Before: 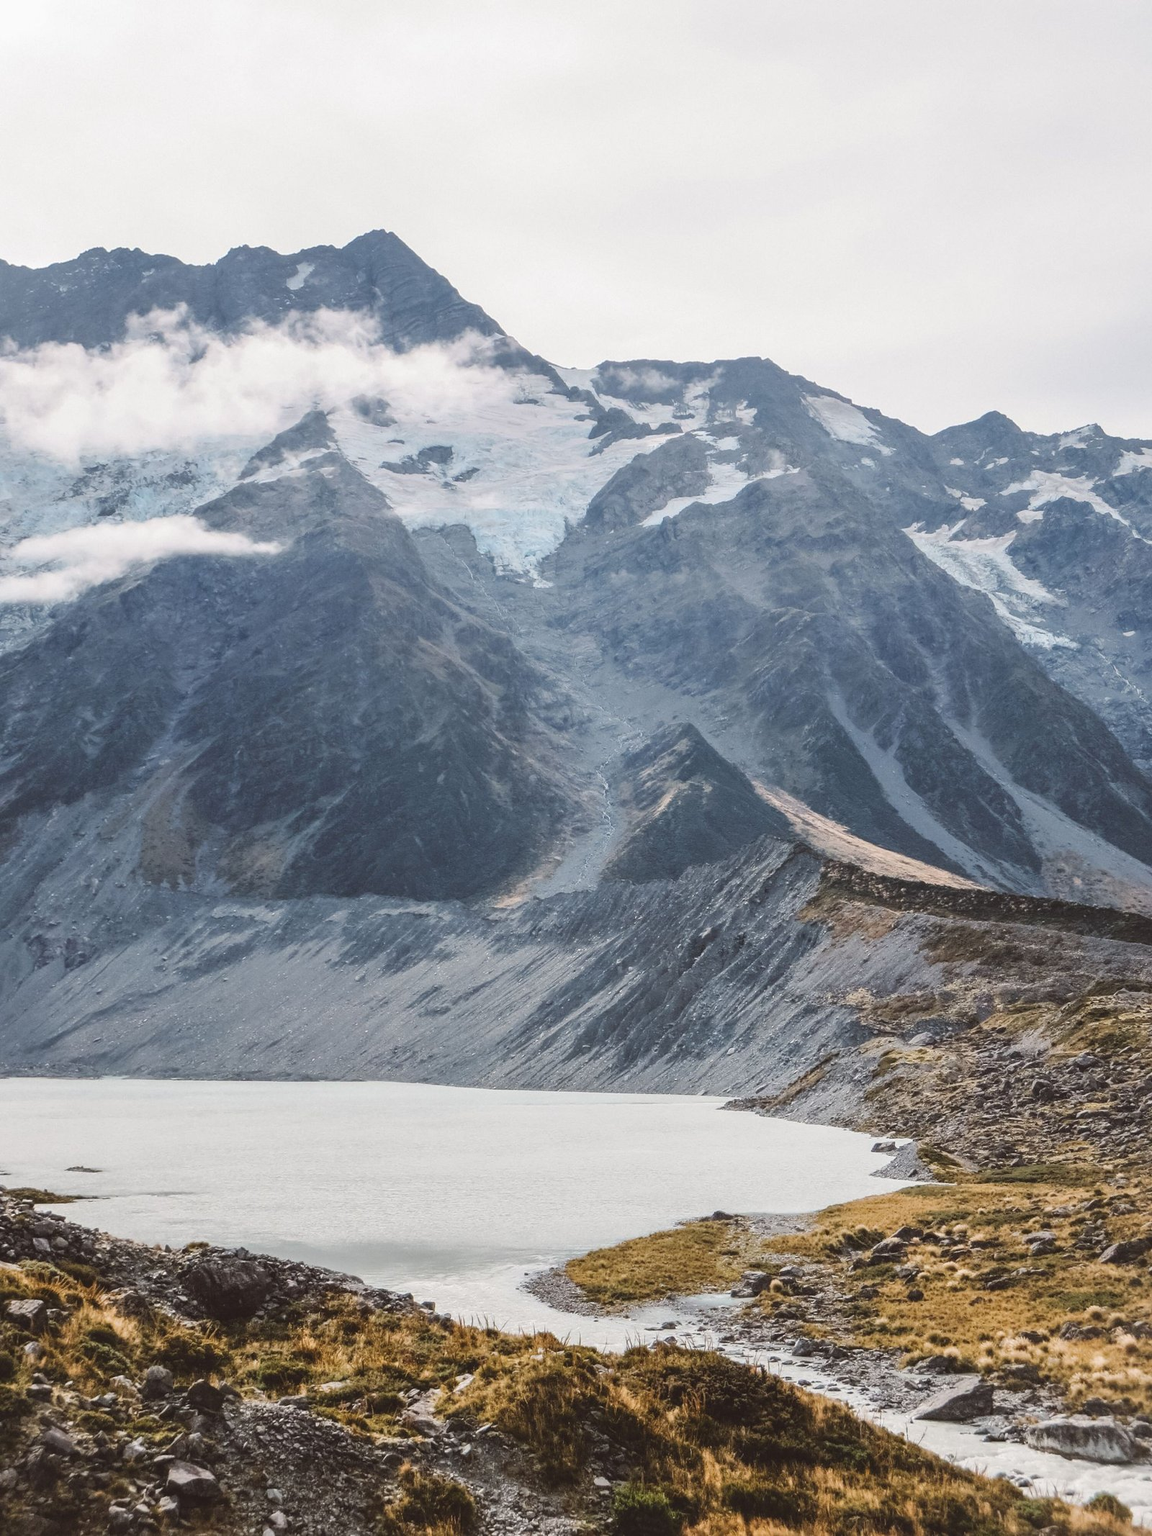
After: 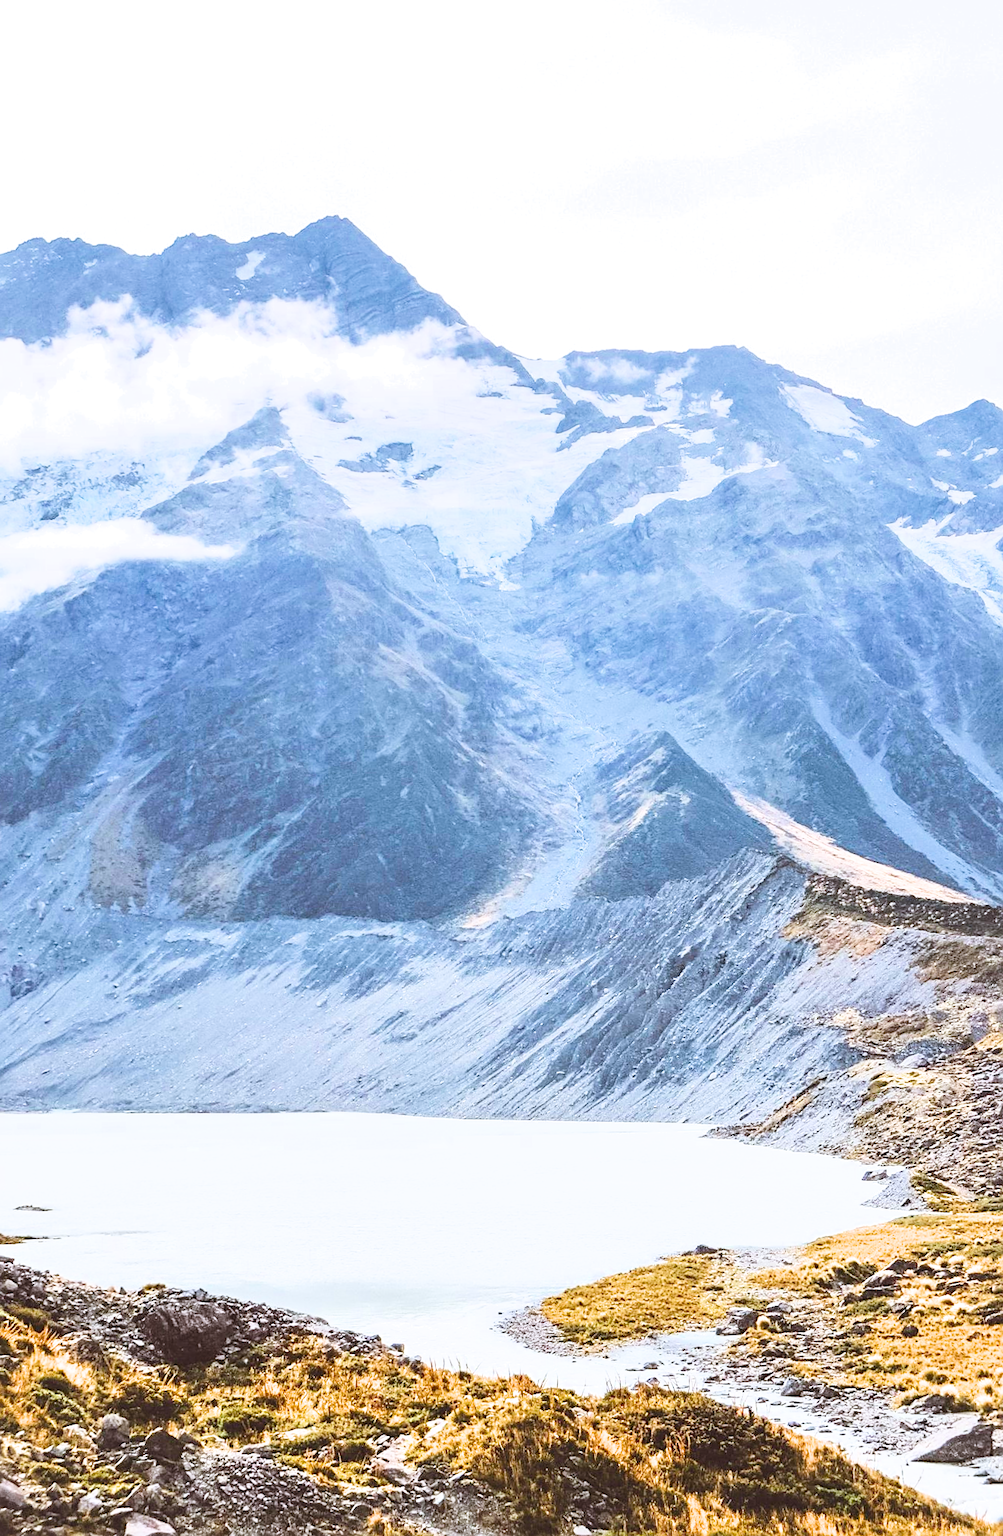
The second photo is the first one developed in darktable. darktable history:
filmic rgb: black relative exposure -7.65 EV, white relative exposure 4 EV, threshold 3.04 EV, hardness 4.01, contrast 1.097, highlights saturation mix -30.25%, color science v6 (2022), enable highlight reconstruction true
exposure: exposure 2.046 EV, compensate highlight preservation false
shadows and highlights: radius 126.69, shadows 30.55, highlights -30.73, low approximation 0.01, soften with gaussian
sharpen: on, module defaults
crop and rotate: angle 0.643°, left 4.325%, top 1.066%, right 11.68%, bottom 2.496%
contrast brightness saturation: contrast 0.12, brightness -0.123, saturation 0.202
color balance rgb: highlights gain › luminance 16.399%, highlights gain › chroma 2.951%, highlights gain › hue 256.85°, linear chroma grading › global chroma 8.84%, perceptual saturation grading › global saturation 0.525%, contrast -9.722%
